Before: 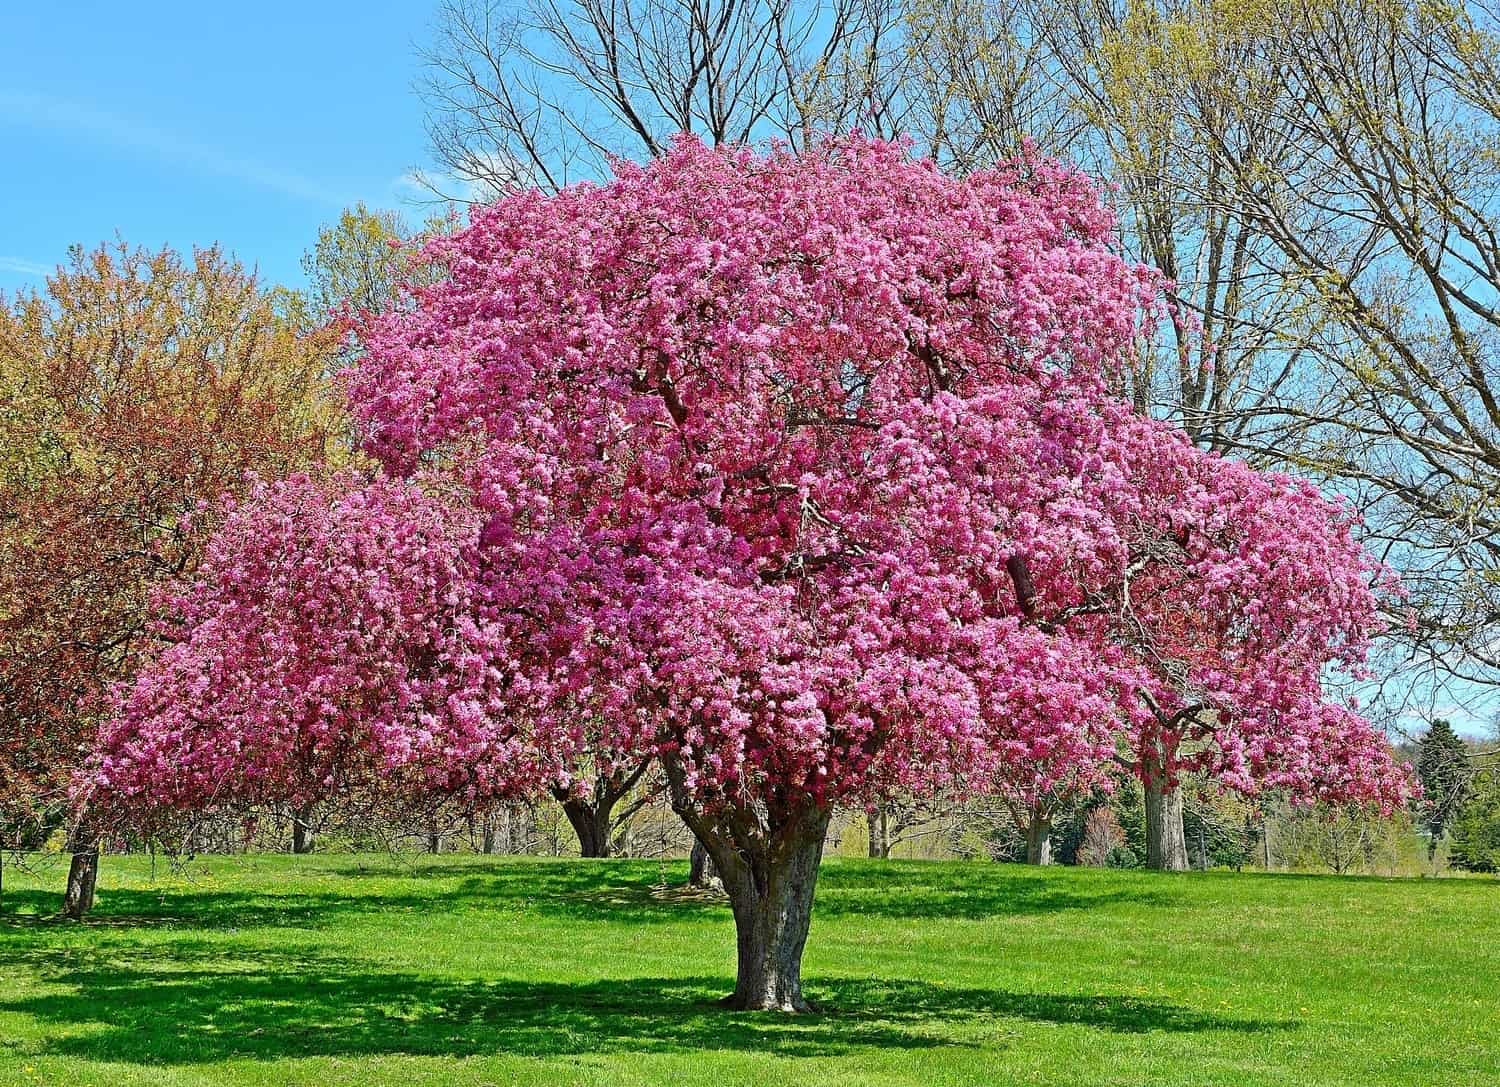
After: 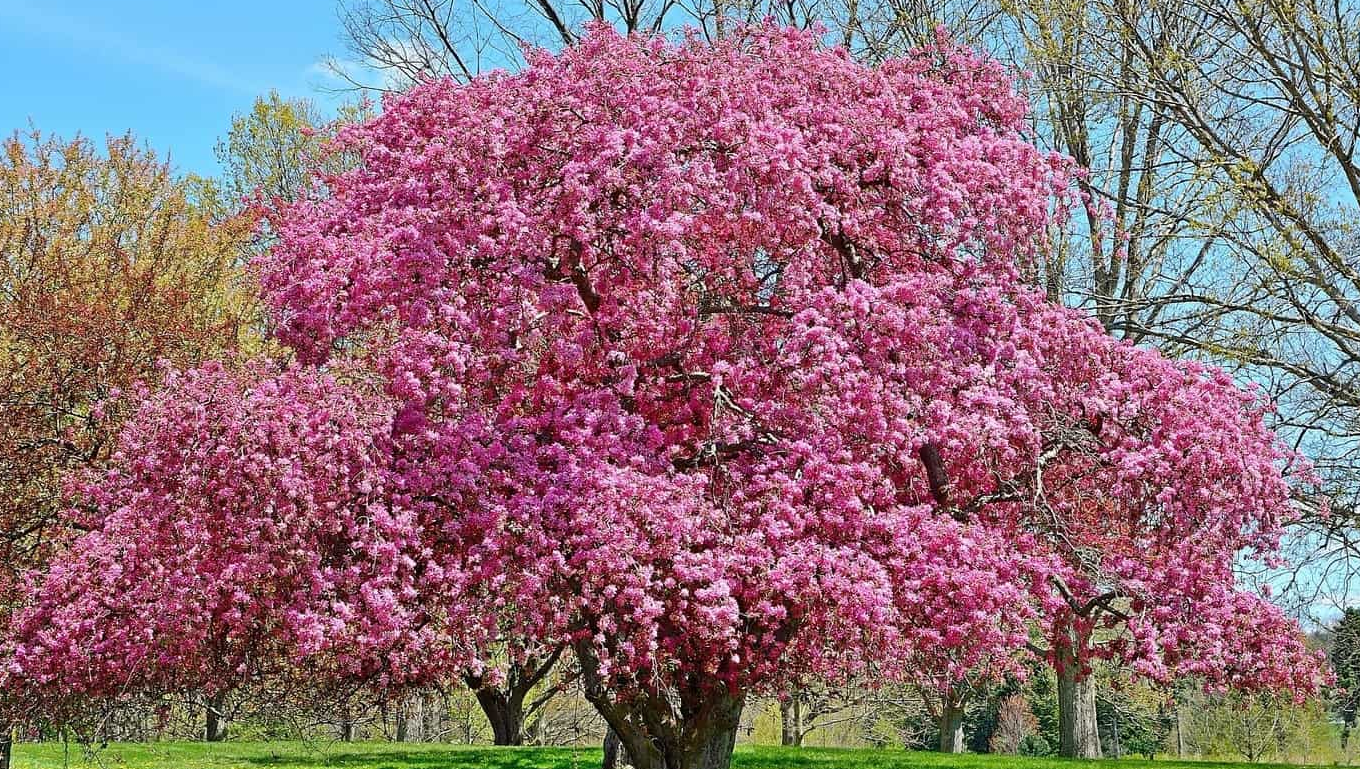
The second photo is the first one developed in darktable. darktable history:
crop: left 5.801%, top 10.307%, right 3.478%, bottom 18.923%
